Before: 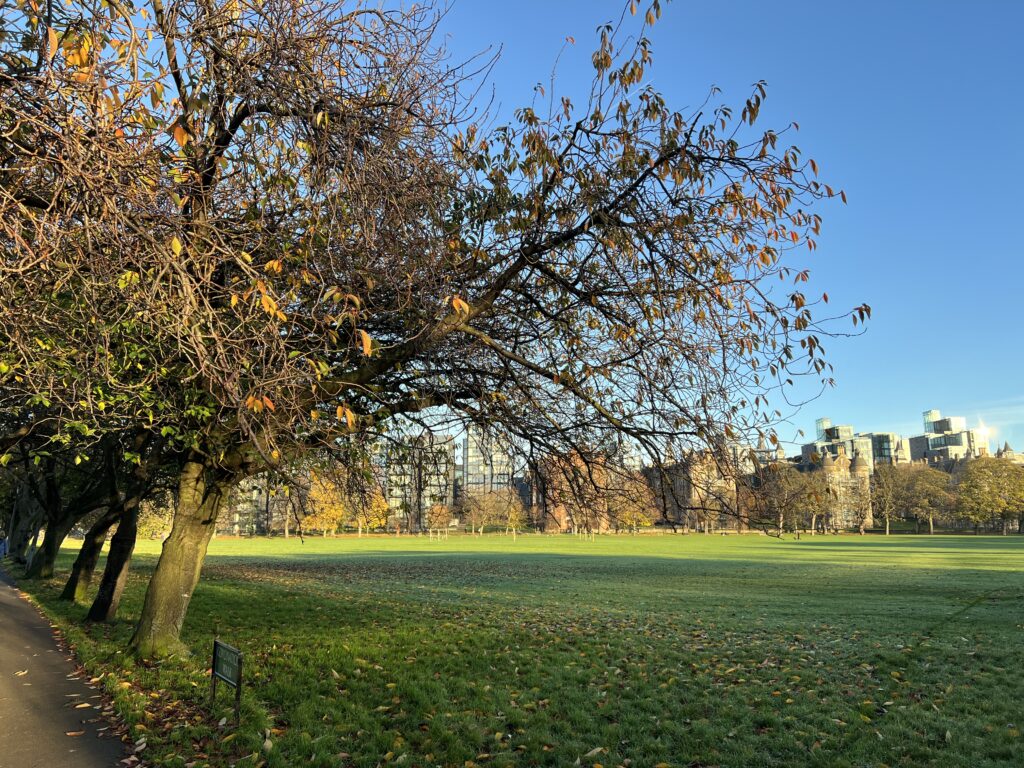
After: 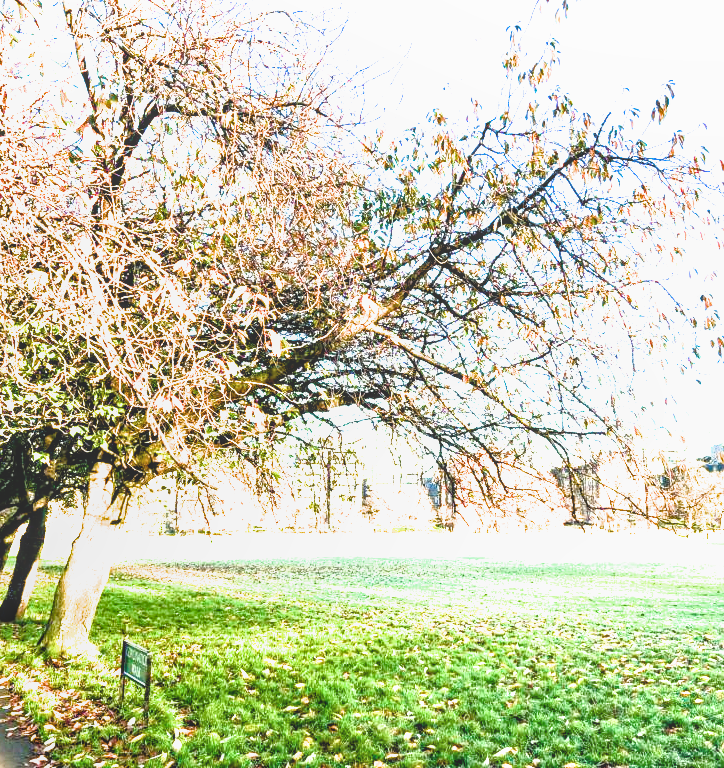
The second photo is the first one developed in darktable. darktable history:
crop and rotate: left 8.952%, right 20.293%
shadows and highlights: shadows 74.92, highlights -23.63, soften with gaussian
exposure: black level correction 0.001, exposure 2.683 EV, compensate highlight preservation false
local contrast: highlights 44%, shadows 1%, detail 98%
filmic rgb: black relative exposure -8.28 EV, white relative exposure 2.23 EV, hardness 7.06, latitude 85.81%, contrast 1.691, highlights saturation mix -3.09%, shadows ↔ highlights balance -1.84%
color balance rgb: perceptual saturation grading › global saturation 20%, perceptual saturation grading › highlights -25.585%, perceptual saturation grading › shadows 49.42%, perceptual brilliance grading › global brilliance 1.801%, perceptual brilliance grading › highlights -3.766%, global vibrance 20%
